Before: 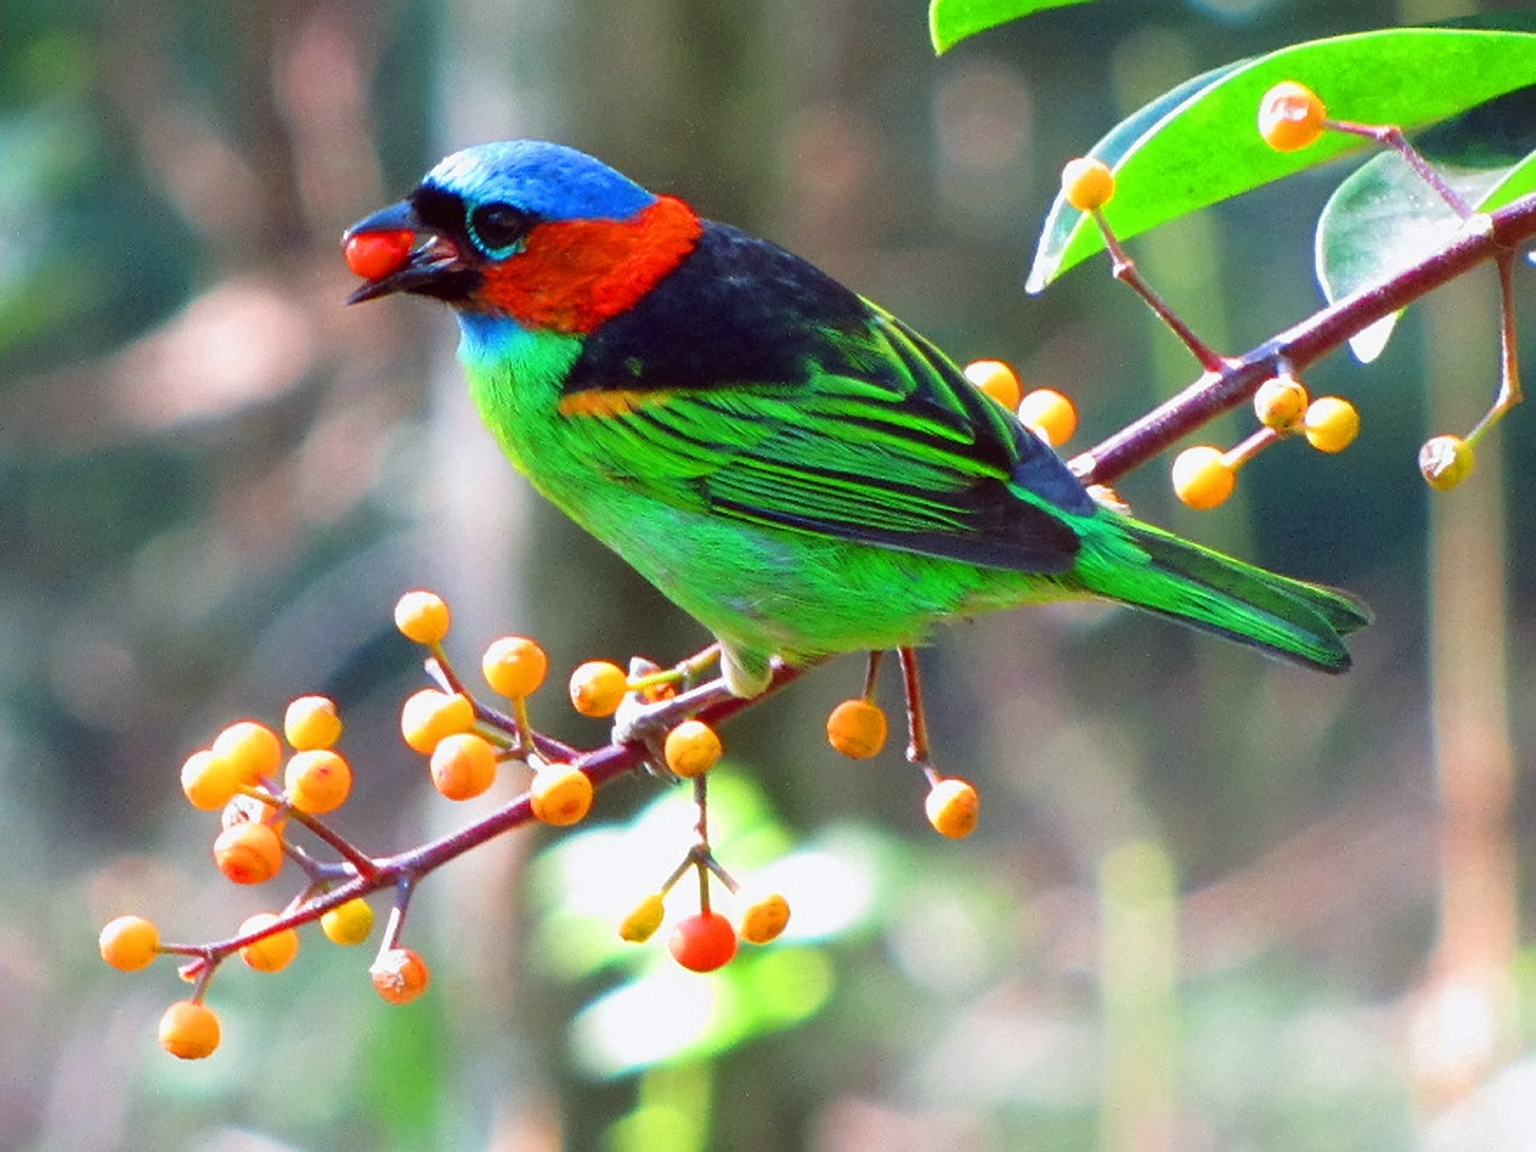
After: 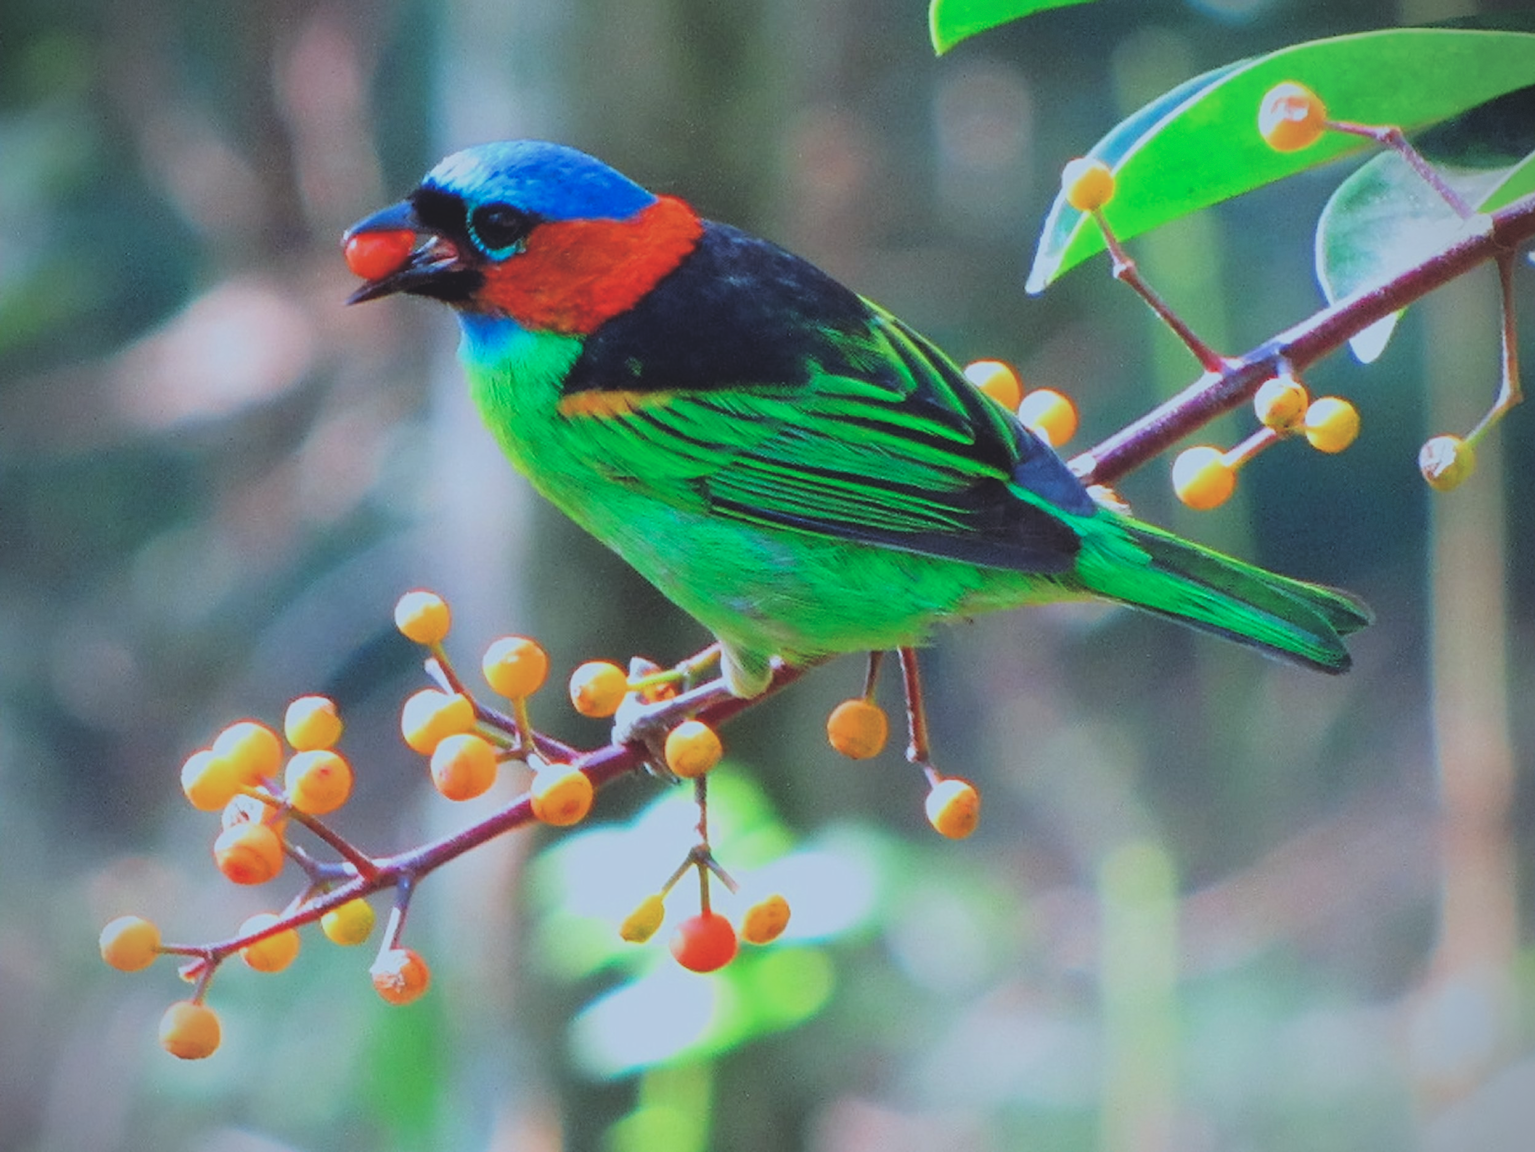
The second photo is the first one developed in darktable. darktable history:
filmic rgb: black relative exposure -6.64 EV, white relative exposure 4.56 EV, hardness 3.23, color science v6 (2022)
color calibration: illuminant Planckian (black body), x 0.376, y 0.374, temperature 4120.88 K
vignetting: fall-off start 74.71%, fall-off radius 66.28%, dithering 8-bit output, unbound false
exposure: black level correction -0.024, exposure -0.12 EV, compensate highlight preservation false
